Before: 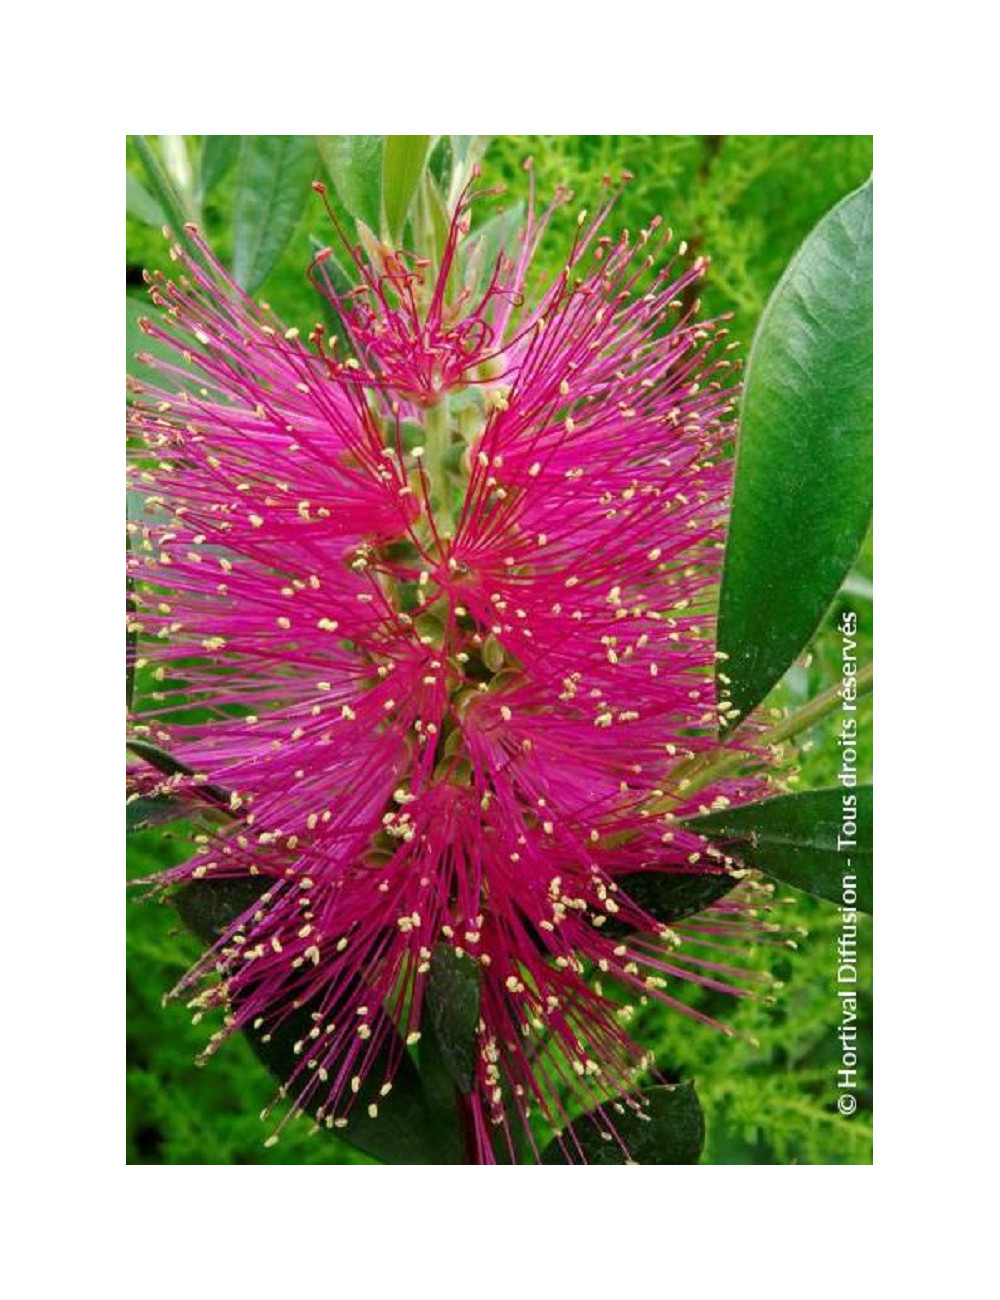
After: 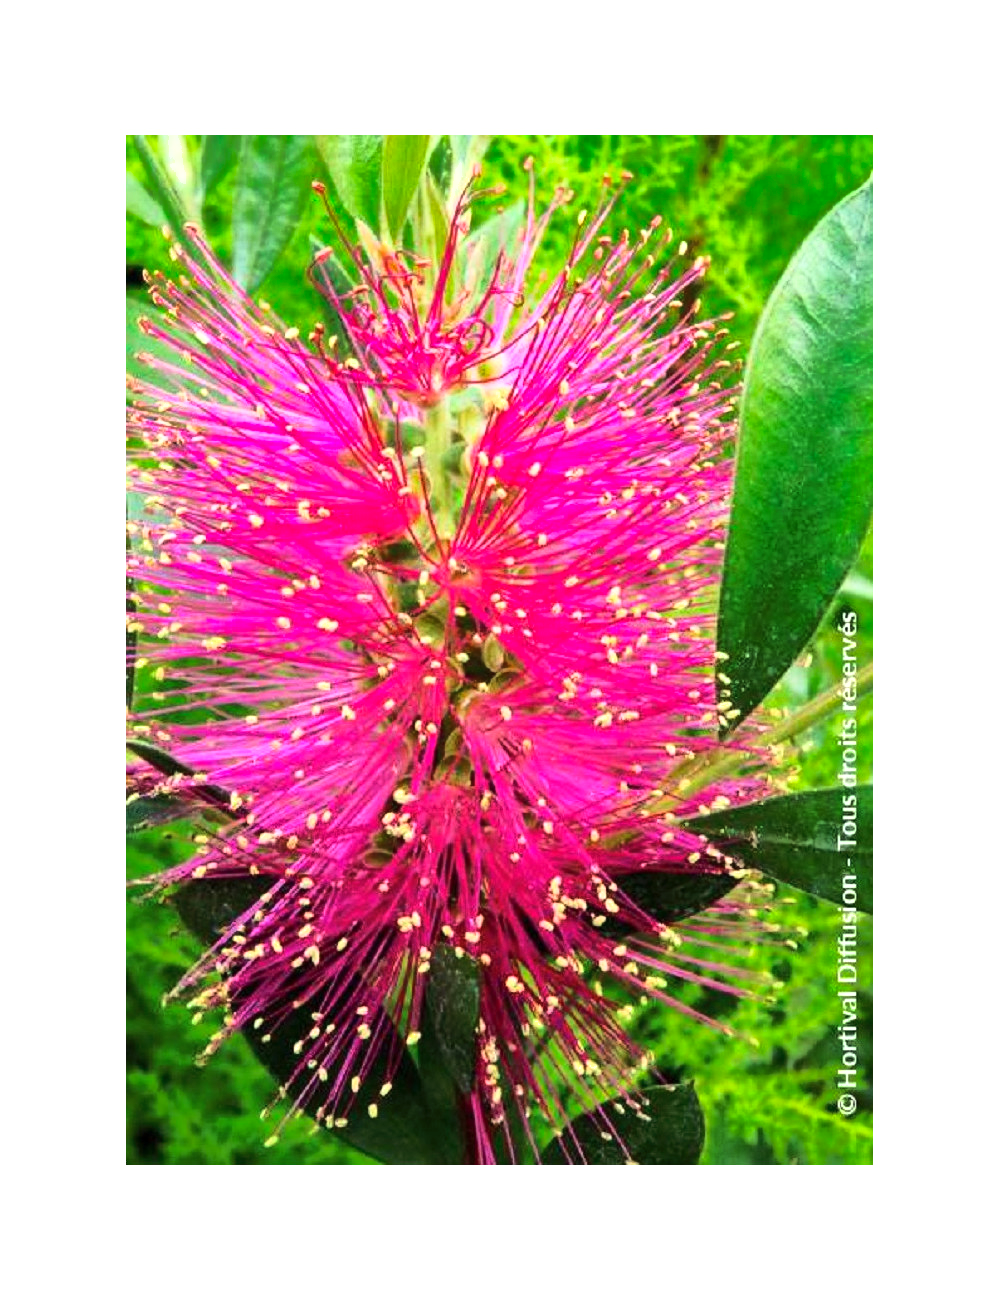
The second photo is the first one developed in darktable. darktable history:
tone equalizer: -8 EV -0.417 EV, -7 EV -0.389 EV, -6 EV -0.333 EV, -5 EV -0.222 EV, -3 EV 0.222 EV, -2 EV 0.333 EV, -1 EV 0.389 EV, +0 EV 0.417 EV, edges refinement/feathering 500, mask exposure compensation -1.57 EV, preserve details no
base curve: curves: ch0 [(0, 0) (0.032, 0.037) (0.105, 0.228) (0.435, 0.76) (0.856, 0.983) (1, 1)]
crop: top 0.05%, bottom 0.098%
shadows and highlights: on, module defaults
